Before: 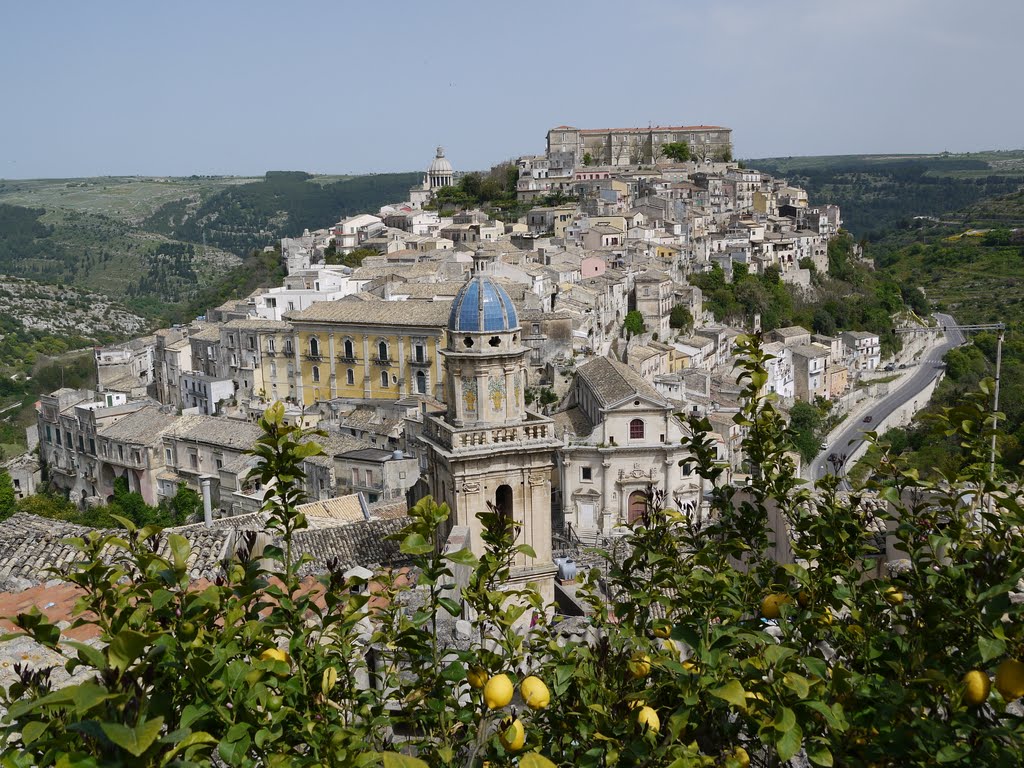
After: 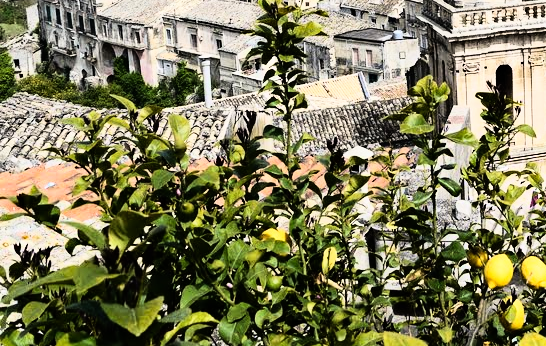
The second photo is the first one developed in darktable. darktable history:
crop and rotate: top 54.778%, right 46.61%, bottom 0.159%
haze removal: compatibility mode true, adaptive false
rgb curve: curves: ch0 [(0, 0) (0.21, 0.15) (0.24, 0.21) (0.5, 0.75) (0.75, 0.96) (0.89, 0.99) (1, 1)]; ch1 [(0, 0.02) (0.21, 0.13) (0.25, 0.2) (0.5, 0.67) (0.75, 0.9) (0.89, 0.97) (1, 1)]; ch2 [(0, 0.02) (0.21, 0.13) (0.25, 0.2) (0.5, 0.67) (0.75, 0.9) (0.89, 0.97) (1, 1)], compensate middle gray true
